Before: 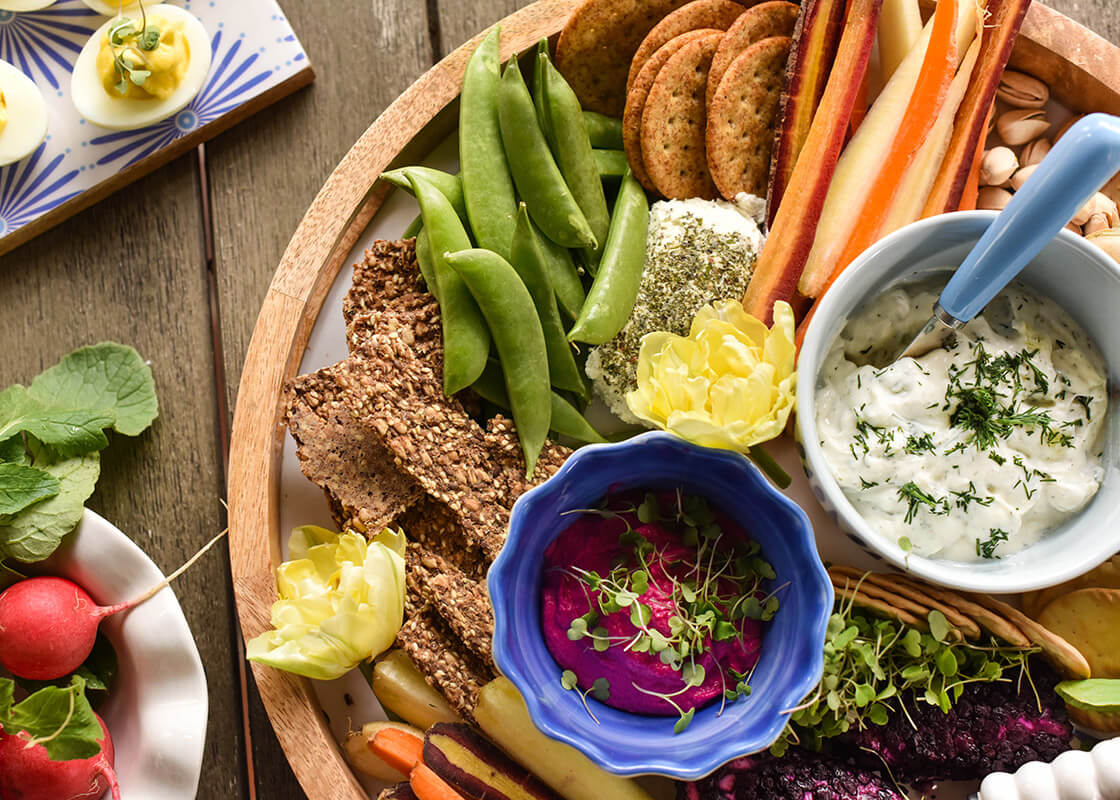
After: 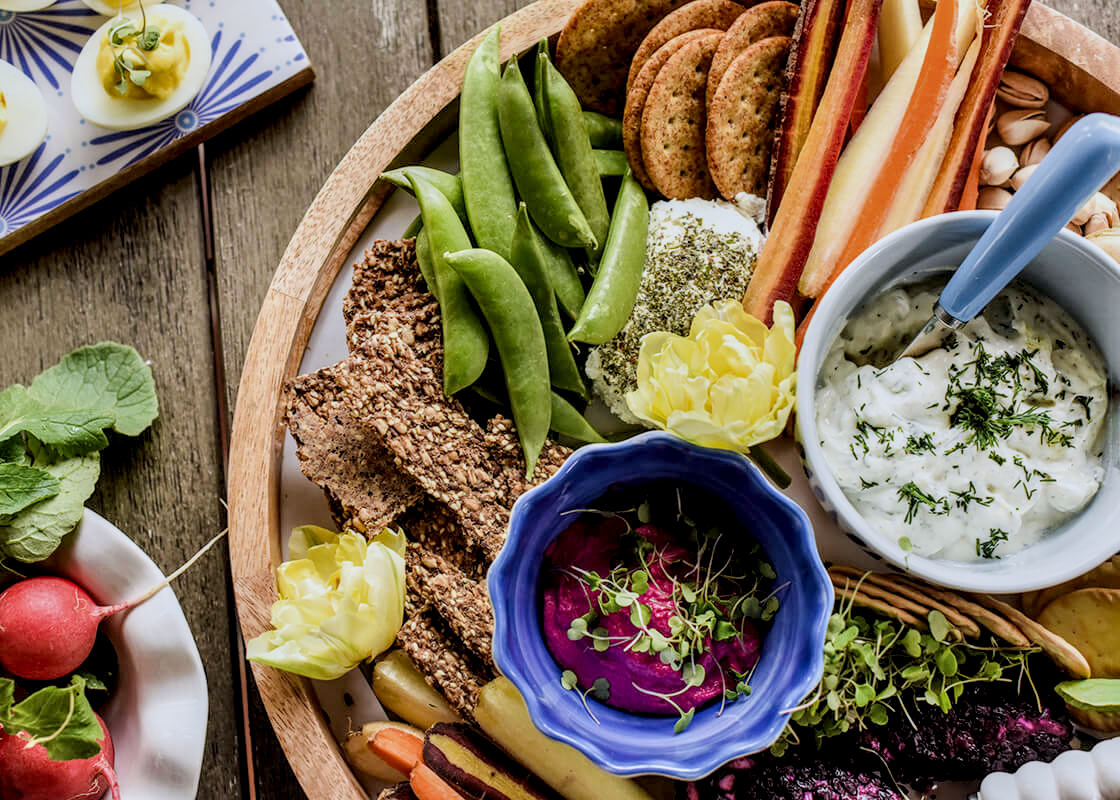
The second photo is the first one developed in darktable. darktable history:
white balance: red 0.954, blue 1.079
filmic rgb: black relative exposure -7.65 EV, white relative exposure 4.56 EV, hardness 3.61
local contrast: detail 154%
